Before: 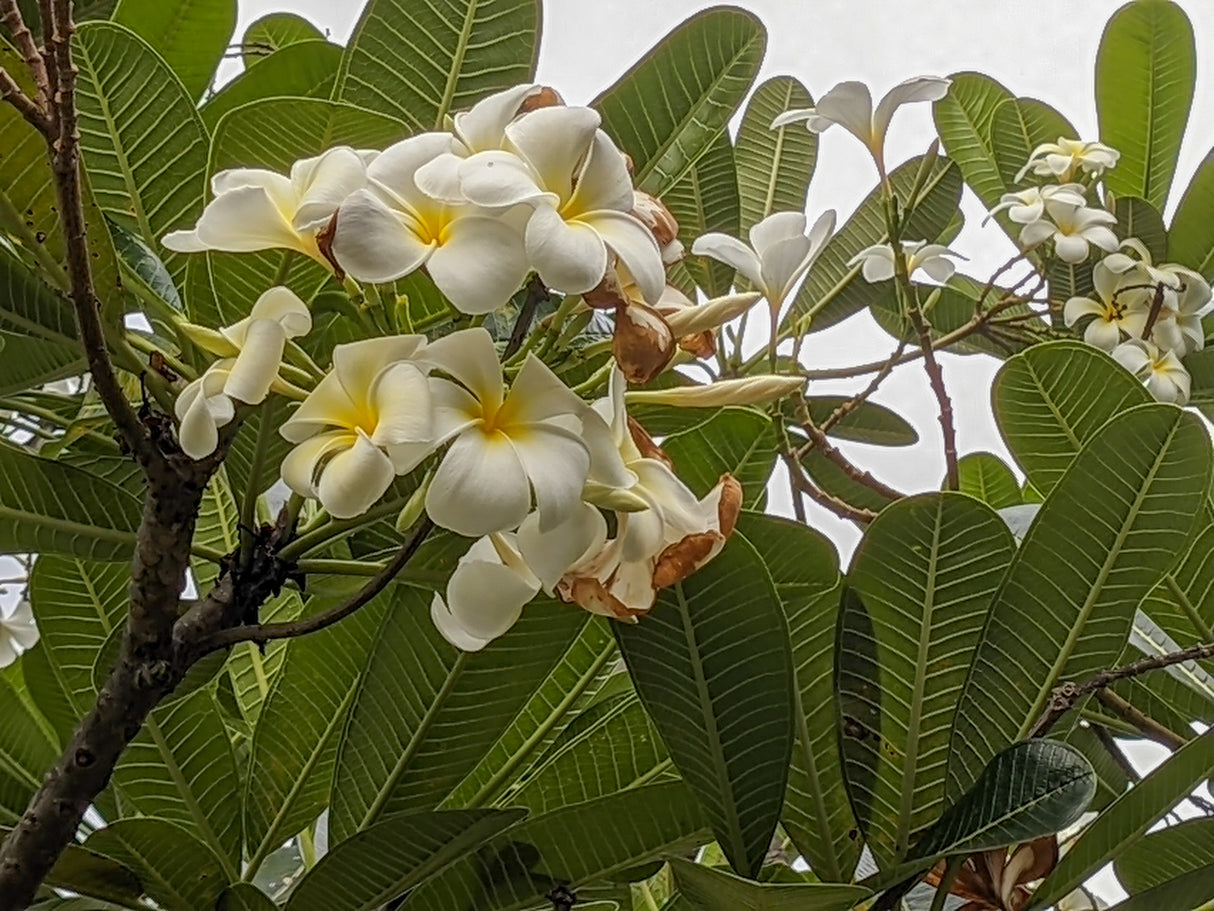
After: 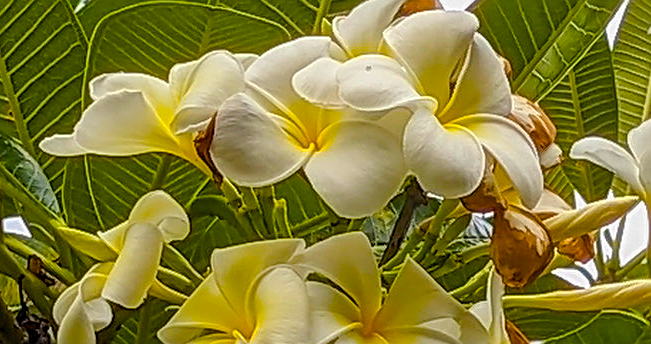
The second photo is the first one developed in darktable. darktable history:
crop: left 10.121%, top 10.631%, right 36.218%, bottom 51.526%
color balance rgb: linear chroma grading › global chroma 23.15%, perceptual saturation grading › global saturation 28.7%, perceptual saturation grading › mid-tones 12.04%, perceptual saturation grading › shadows 10.19%, global vibrance 22.22%
sharpen: on, module defaults
